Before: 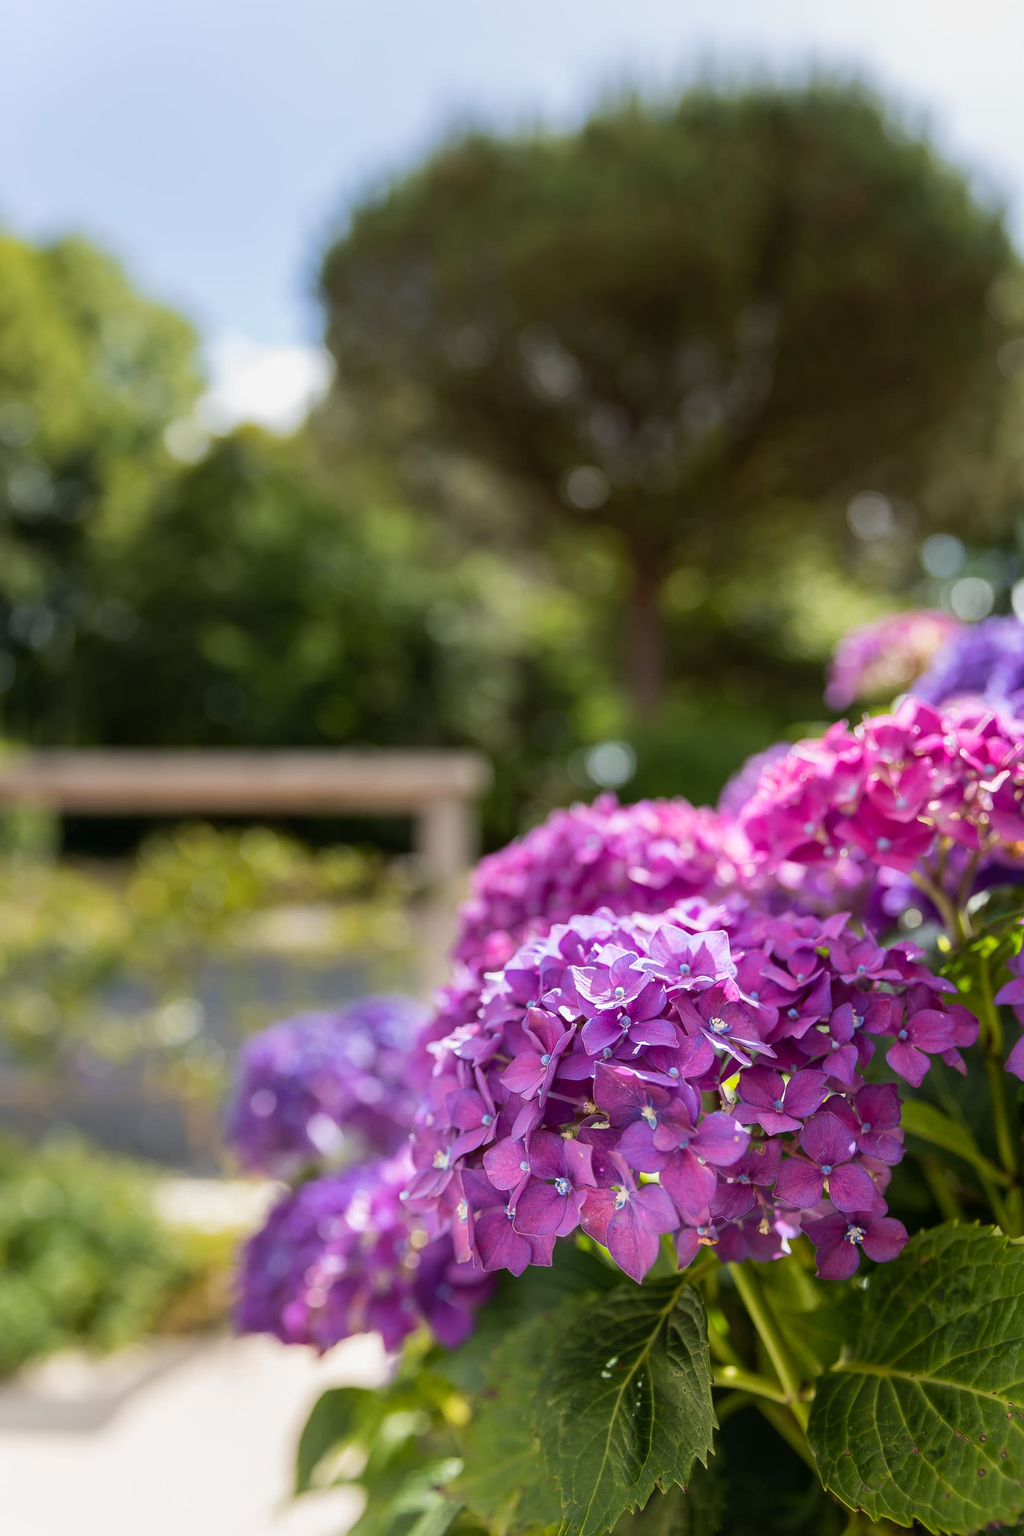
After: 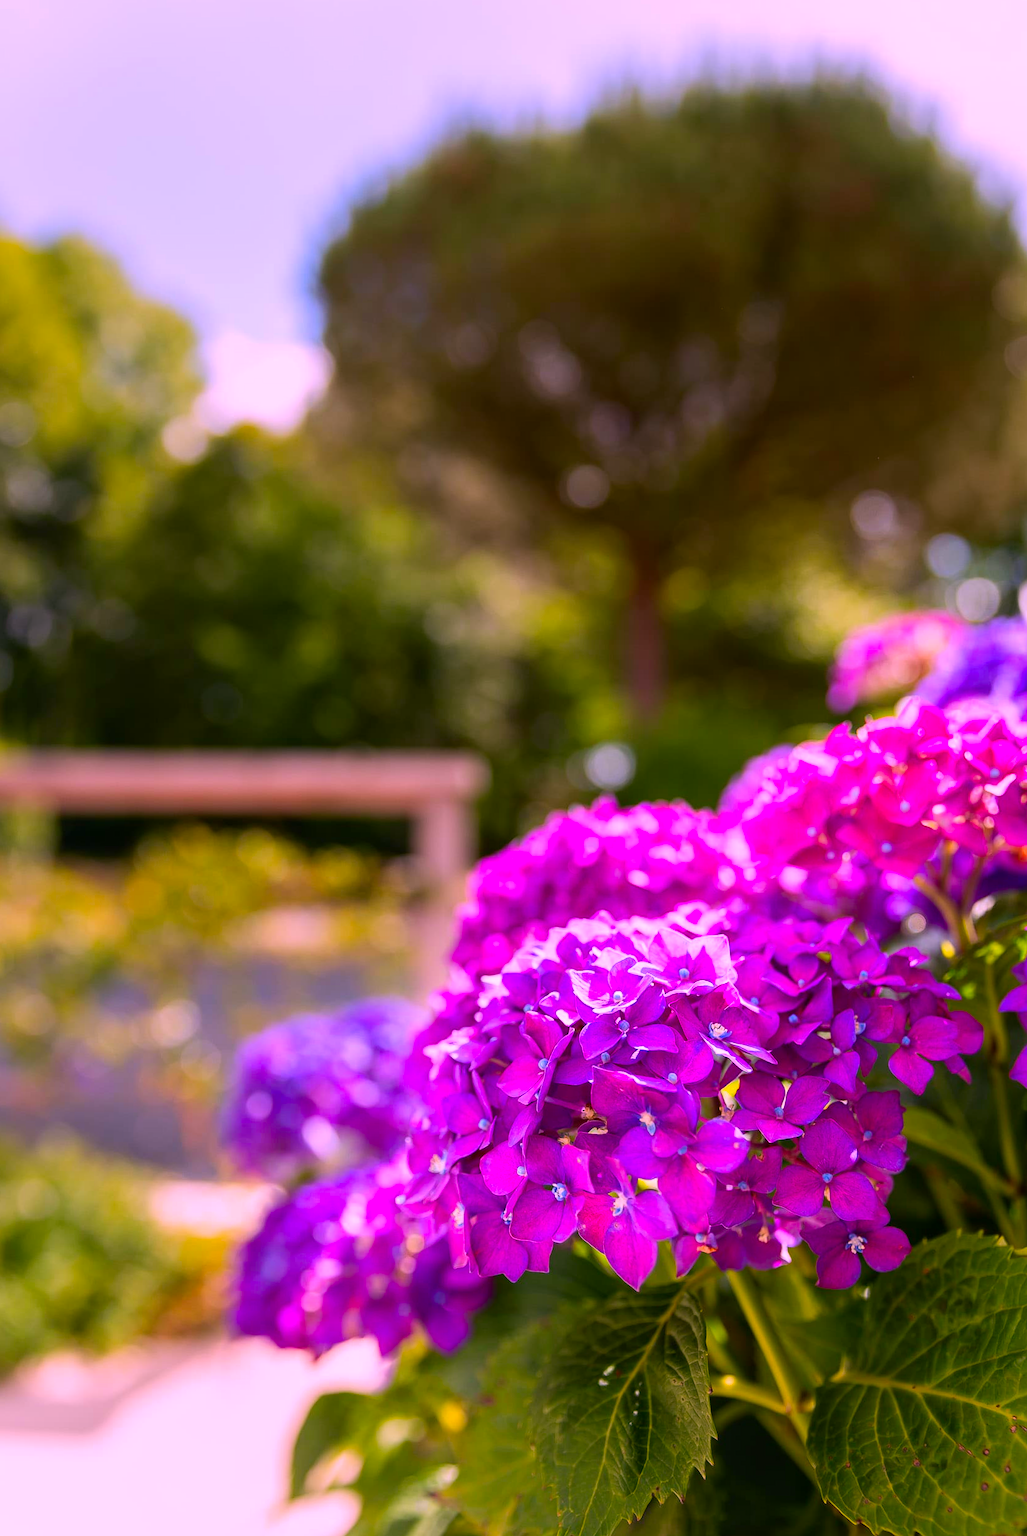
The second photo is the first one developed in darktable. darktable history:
color correction: highlights a* 19.5, highlights b* -11.53, saturation 1.69
rotate and perspective: rotation 0.192°, lens shift (horizontal) -0.015, crop left 0.005, crop right 0.996, crop top 0.006, crop bottom 0.99
